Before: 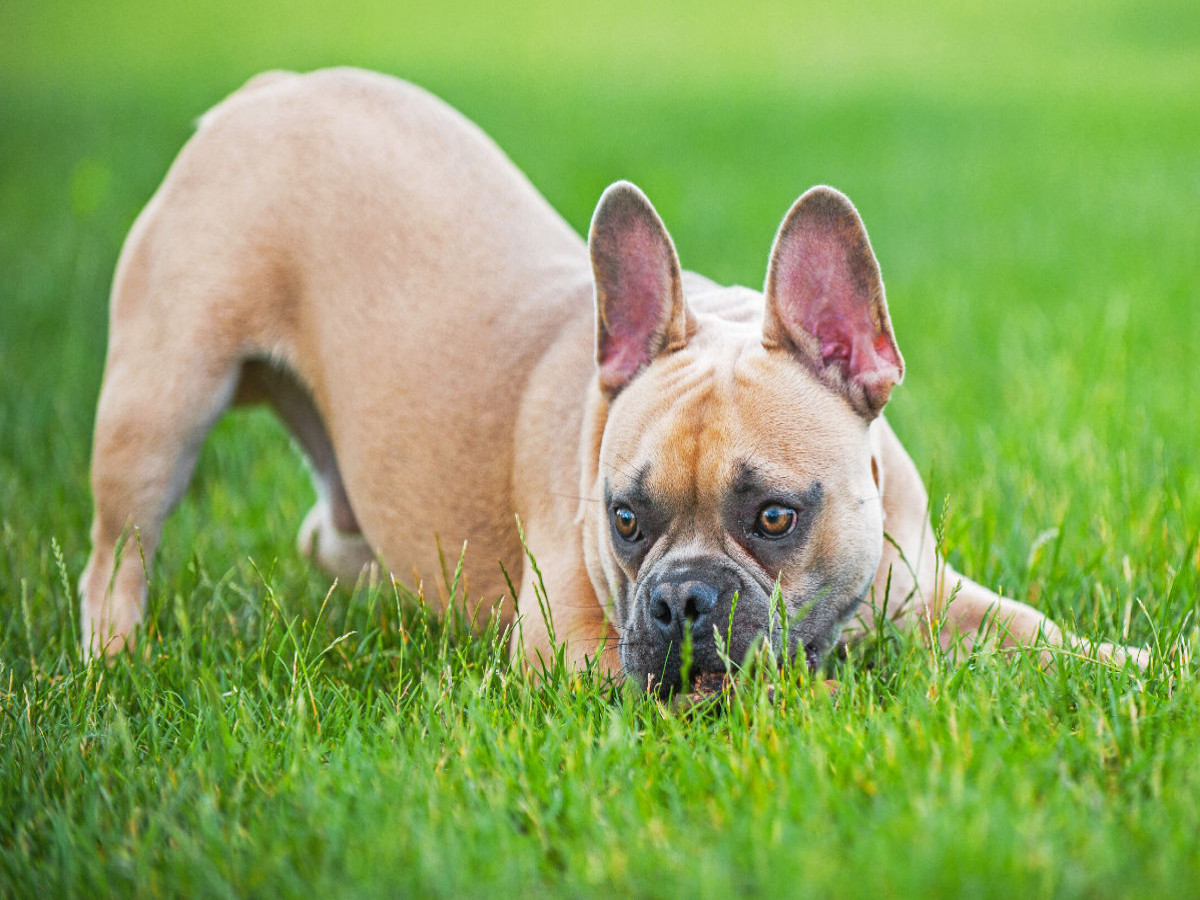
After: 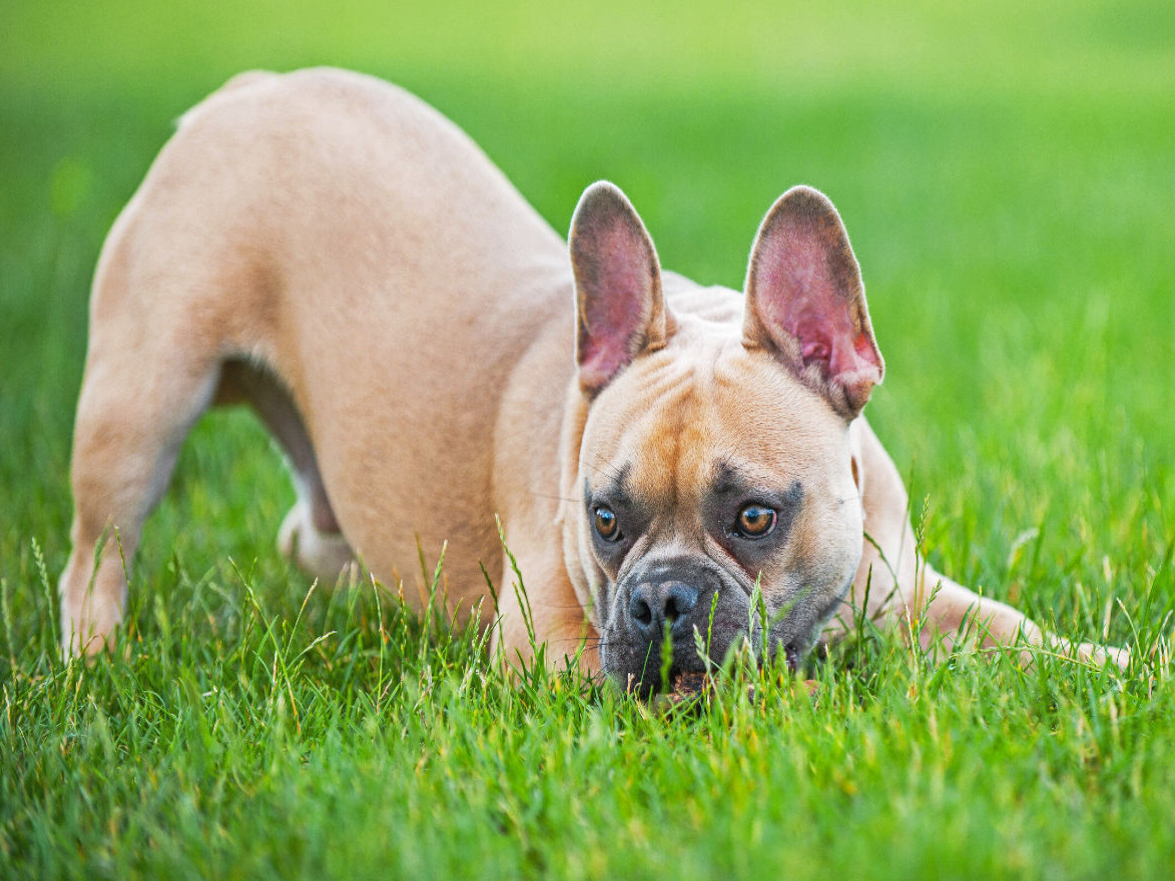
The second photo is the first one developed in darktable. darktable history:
crop: left 1.729%, right 0.288%, bottom 2.001%
